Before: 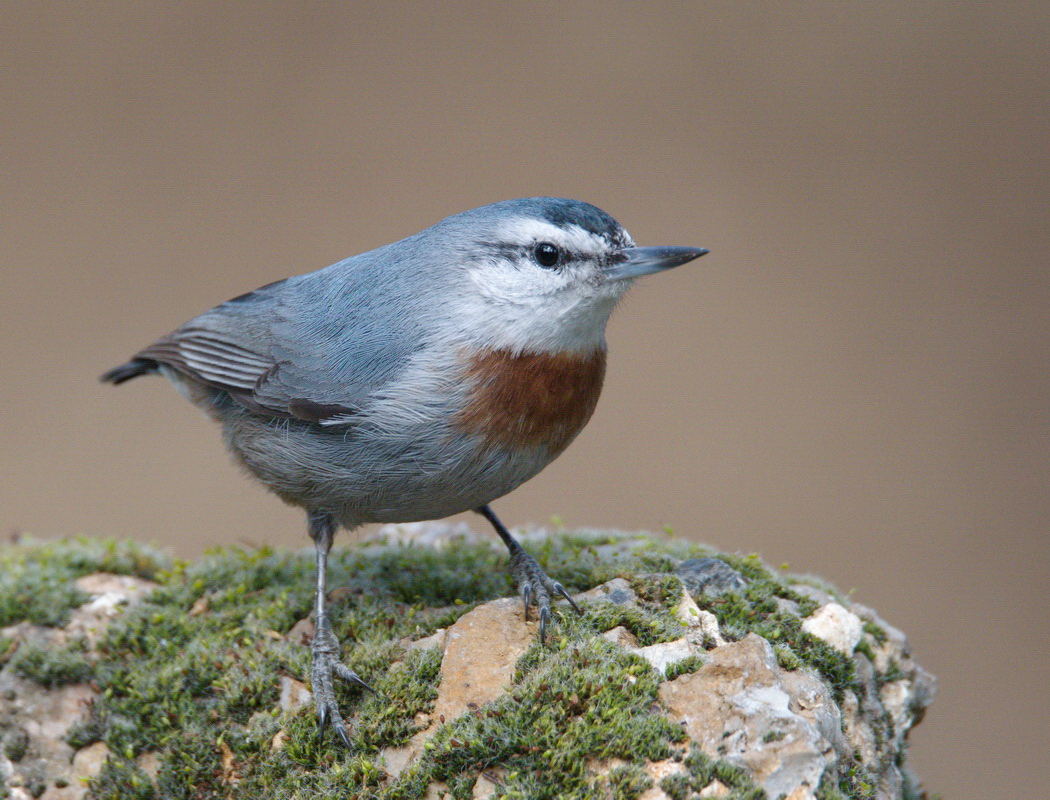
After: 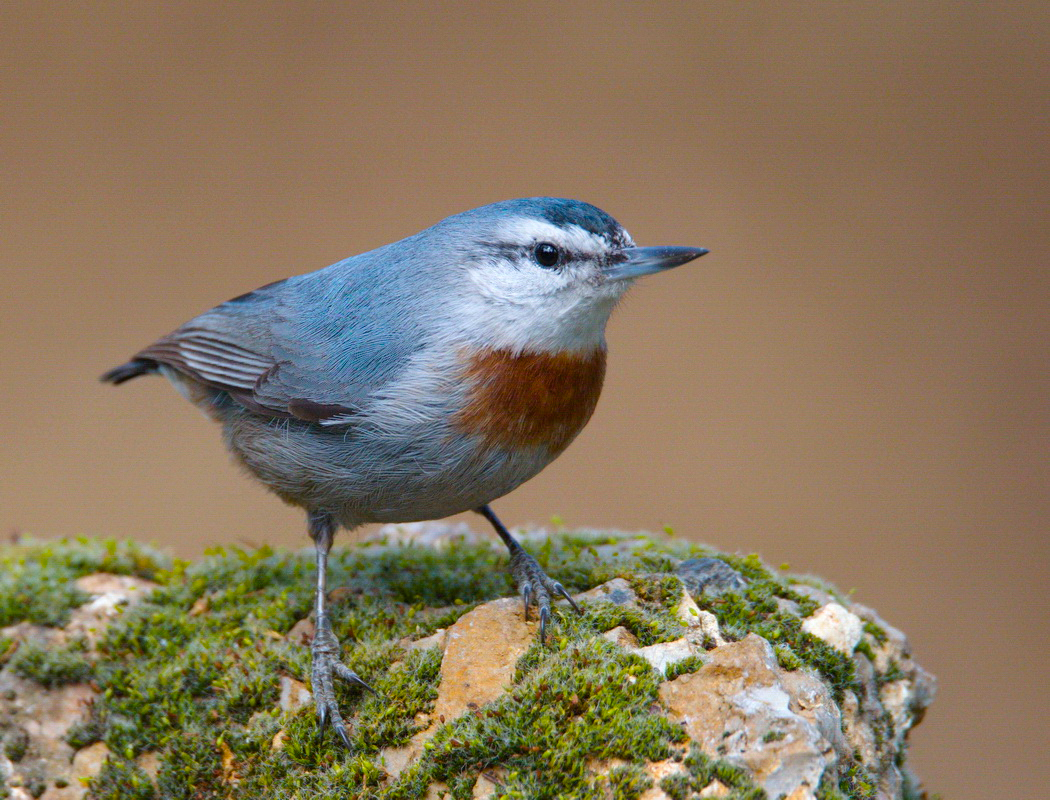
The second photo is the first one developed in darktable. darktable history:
color balance rgb: power › luminance -3.533%, power › chroma 0.551%, power › hue 39.9°, perceptual saturation grading › global saturation 30.244%, global vibrance 40.959%
